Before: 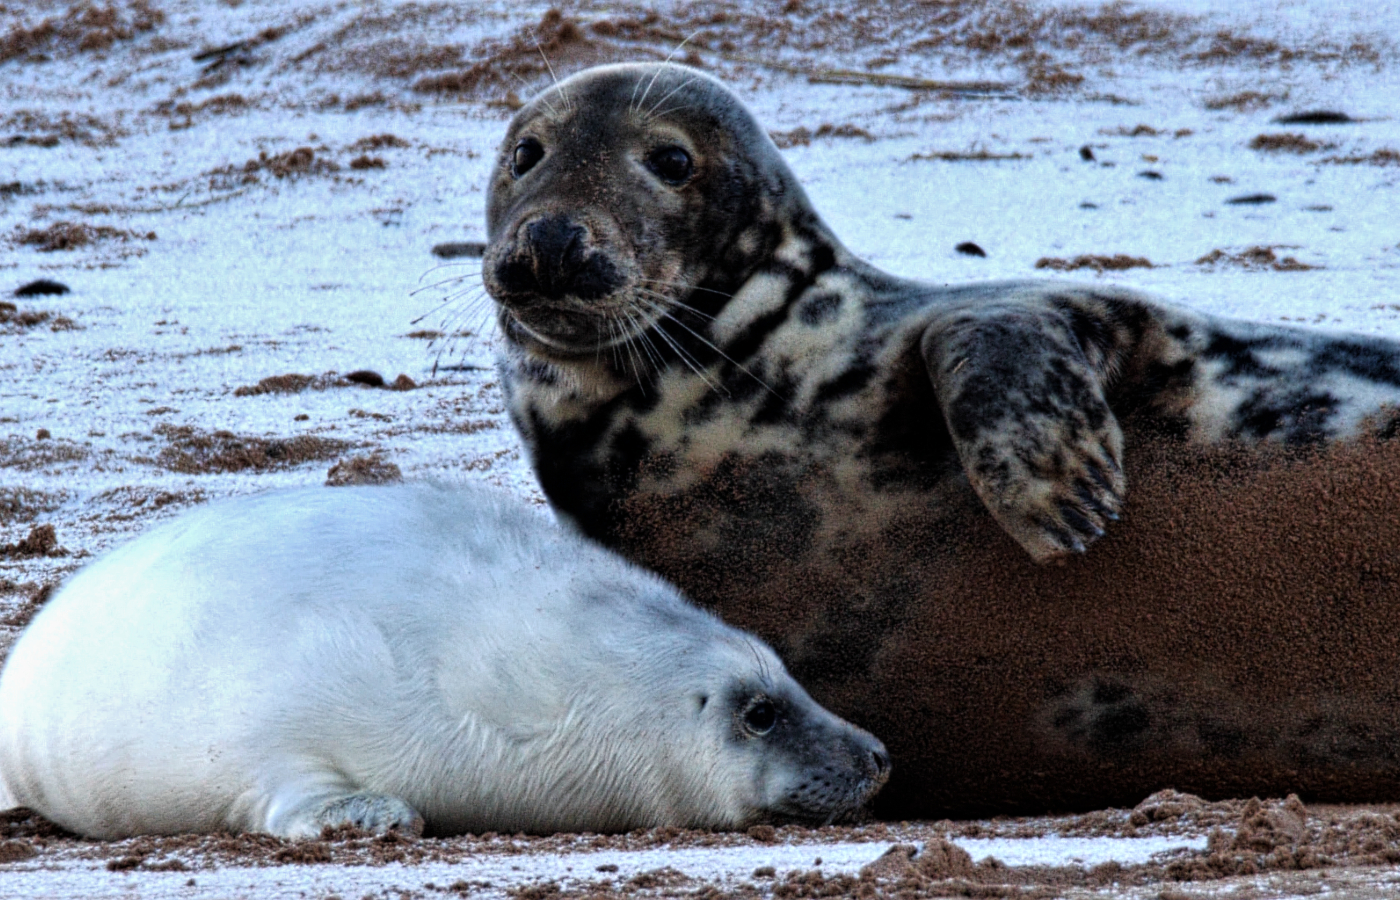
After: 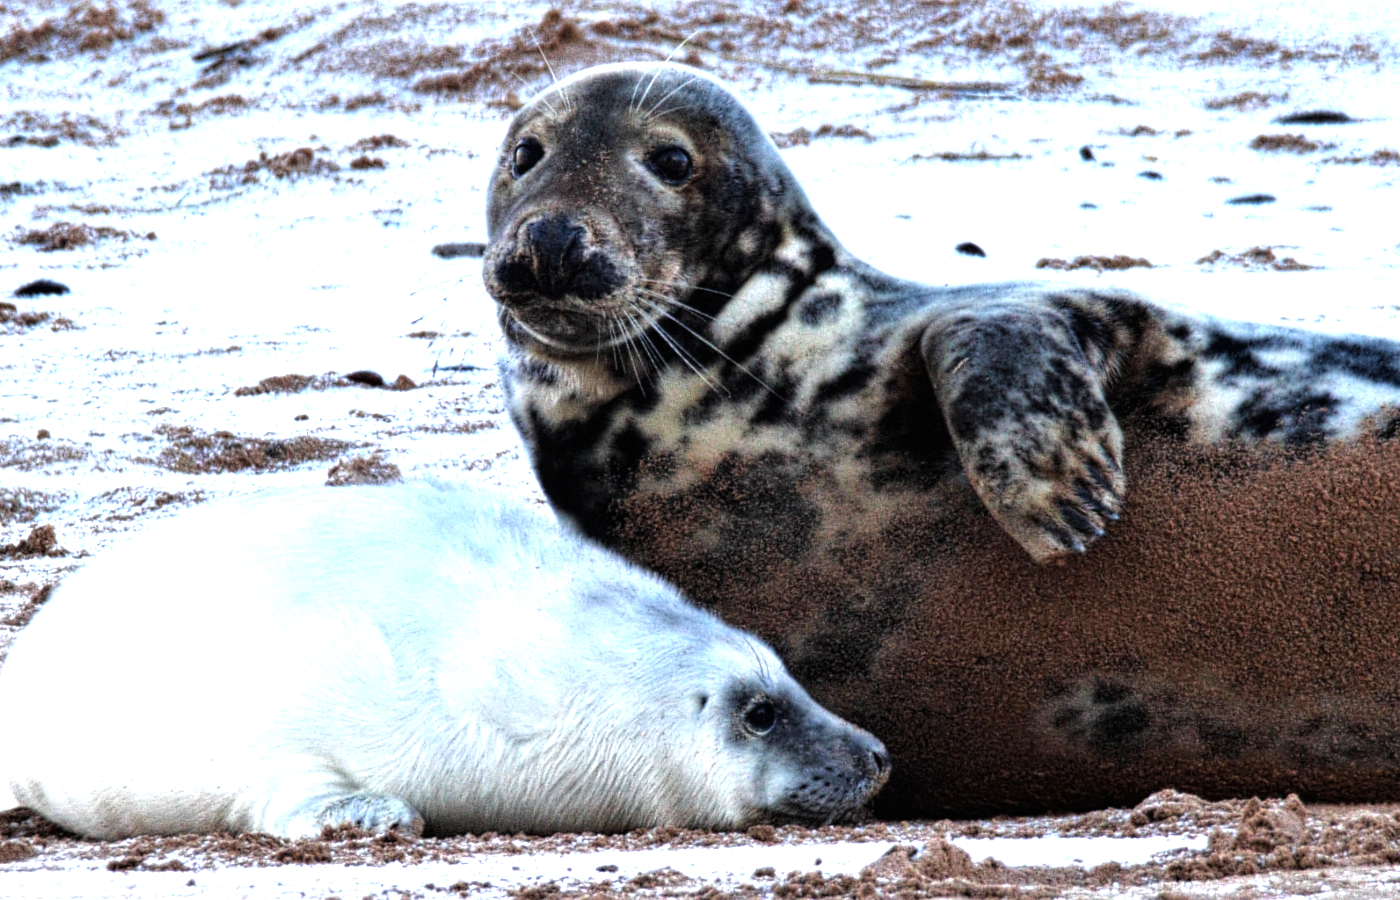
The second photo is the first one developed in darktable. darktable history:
exposure: black level correction 0, exposure 1.167 EV, compensate exposure bias true, compensate highlight preservation false
